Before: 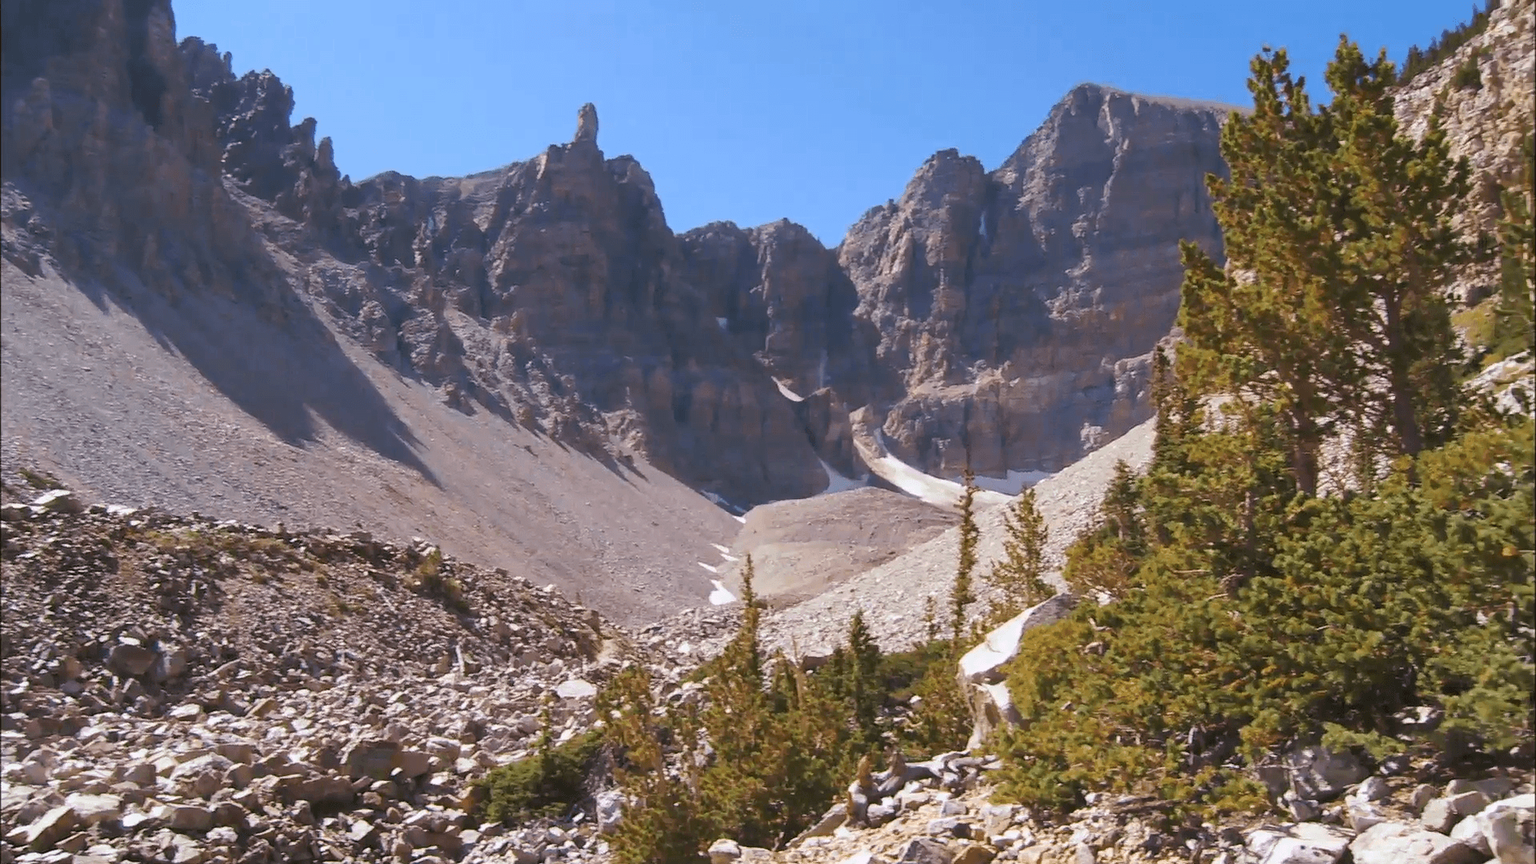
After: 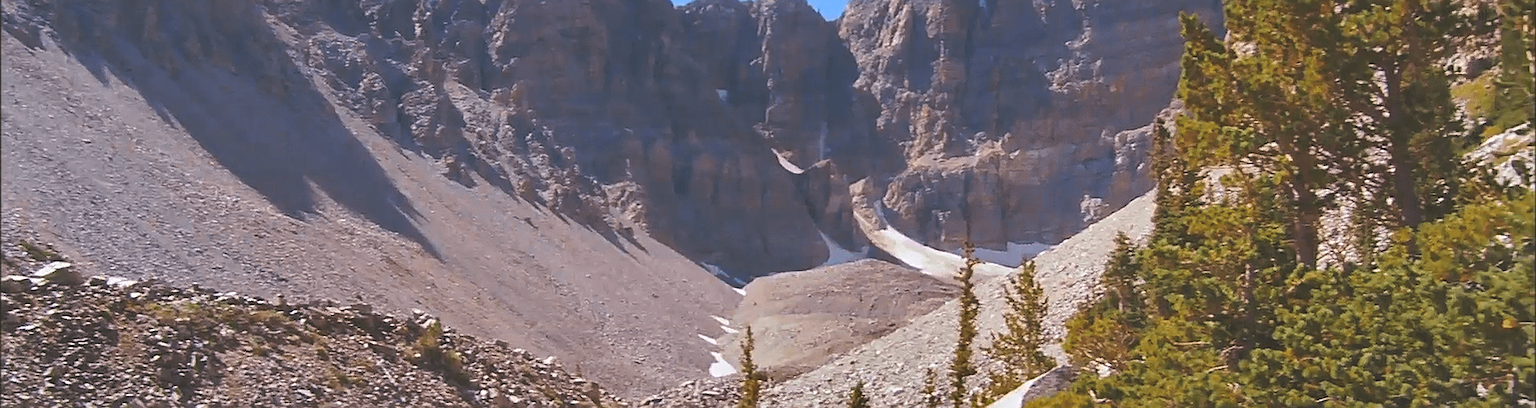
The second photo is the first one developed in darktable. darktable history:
crop and rotate: top 26.429%, bottom 26.226%
sharpen: on, module defaults
color balance rgb: power › hue 61.56°, global offset › luminance 1.991%, shadows fall-off 102.525%, perceptual saturation grading › global saturation 19.414%, mask middle-gray fulcrum 22.101%
shadows and highlights: shadows 24.33, highlights -78.36, soften with gaussian
exposure: exposure -0.071 EV, compensate highlight preservation false
